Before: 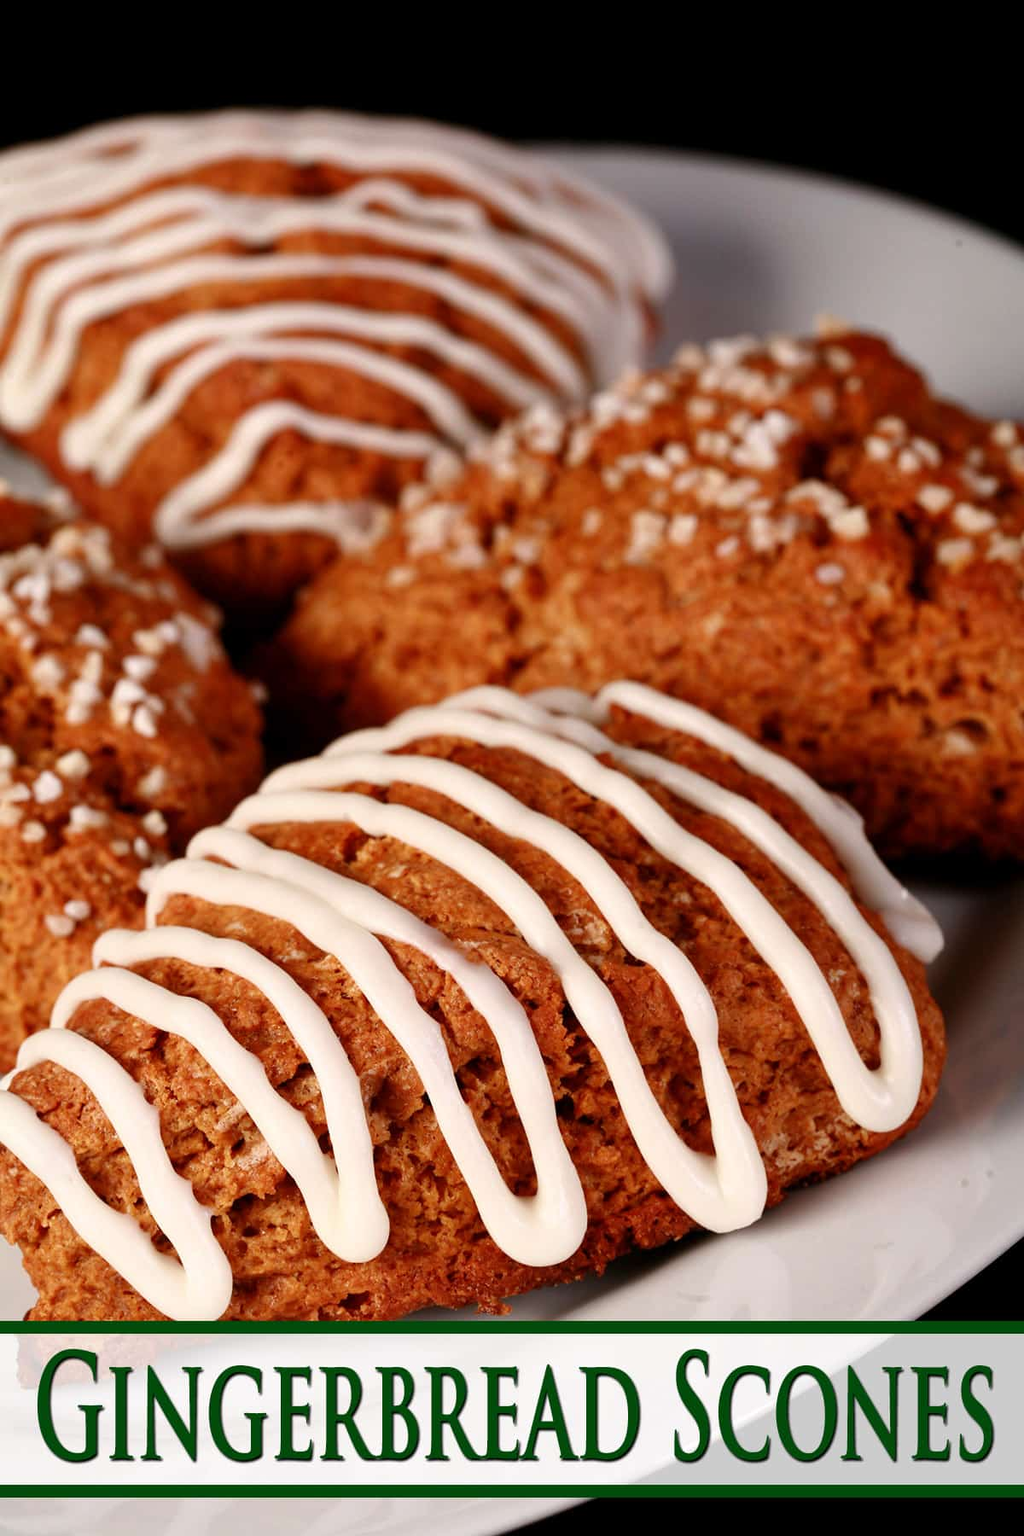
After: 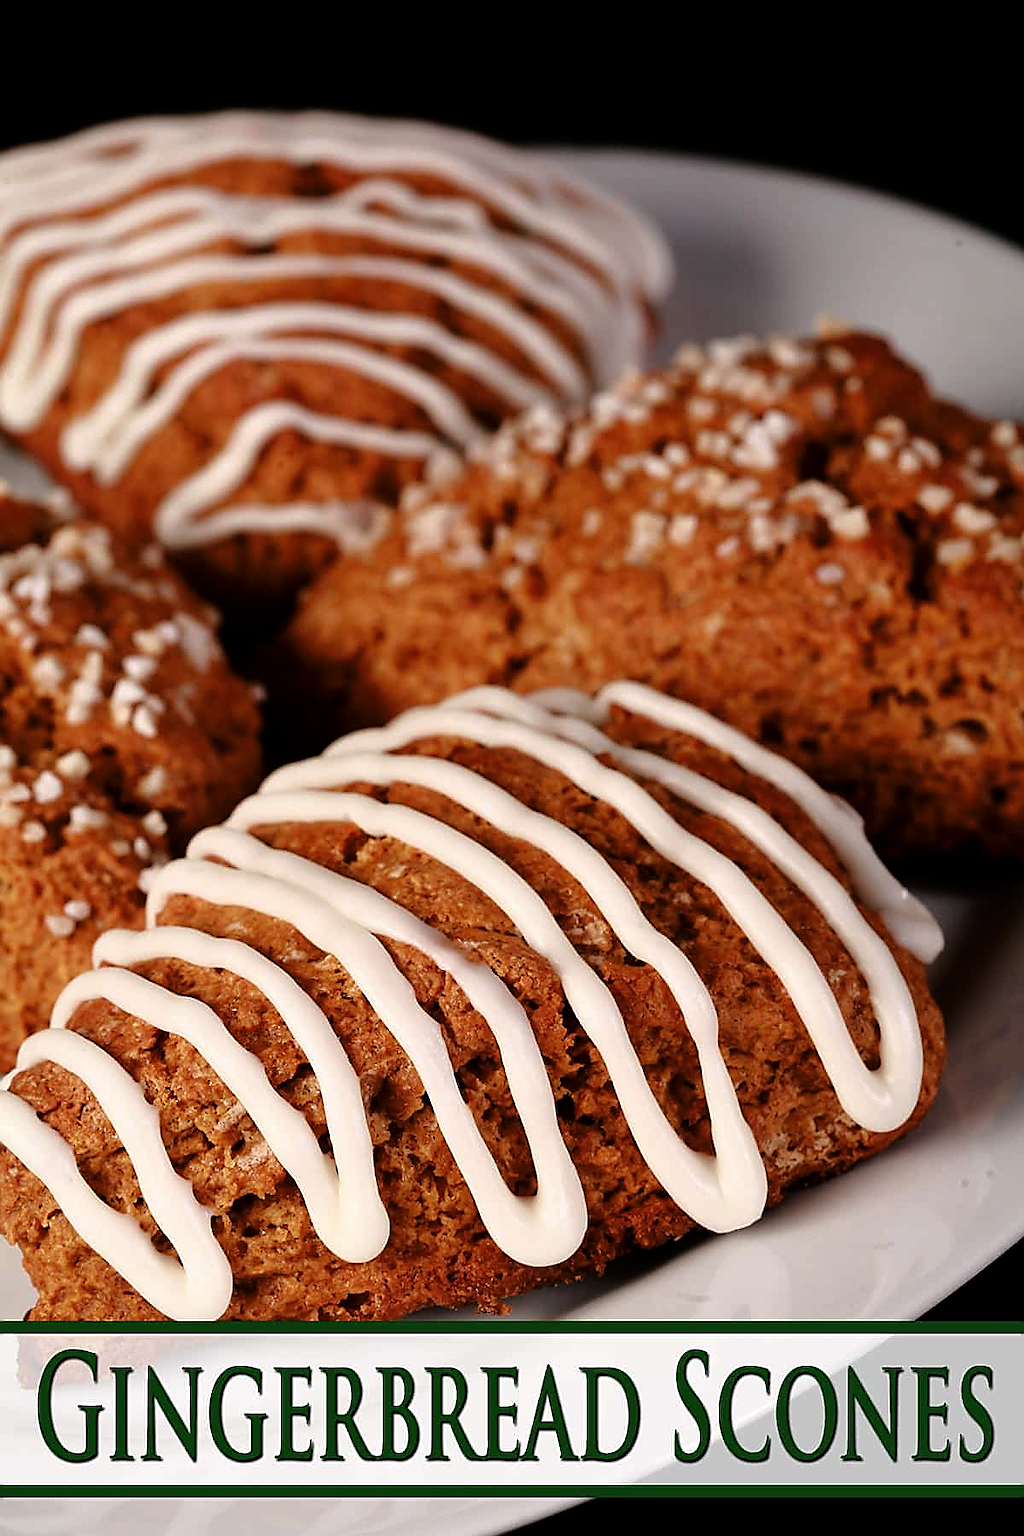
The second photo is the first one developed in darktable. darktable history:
sharpen: radius 1.412, amount 1.232, threshold 0.794
tone curve: curves: ch0 [(0, 0) (0.106, 0.041) (0.256, 0.197) (0.37, 0.336) (0.513, 0.481) (0.667, 0.629) (1, 1)]; ch1 [(0, 0) (0.502, 0.505) (0.553, 0.577) (1, 1)]; ch2 [(0, 0) (0.5, 0.495) (0.56, 0.544) (1, 1)], color space Lab, linked channels, preserve colors none
